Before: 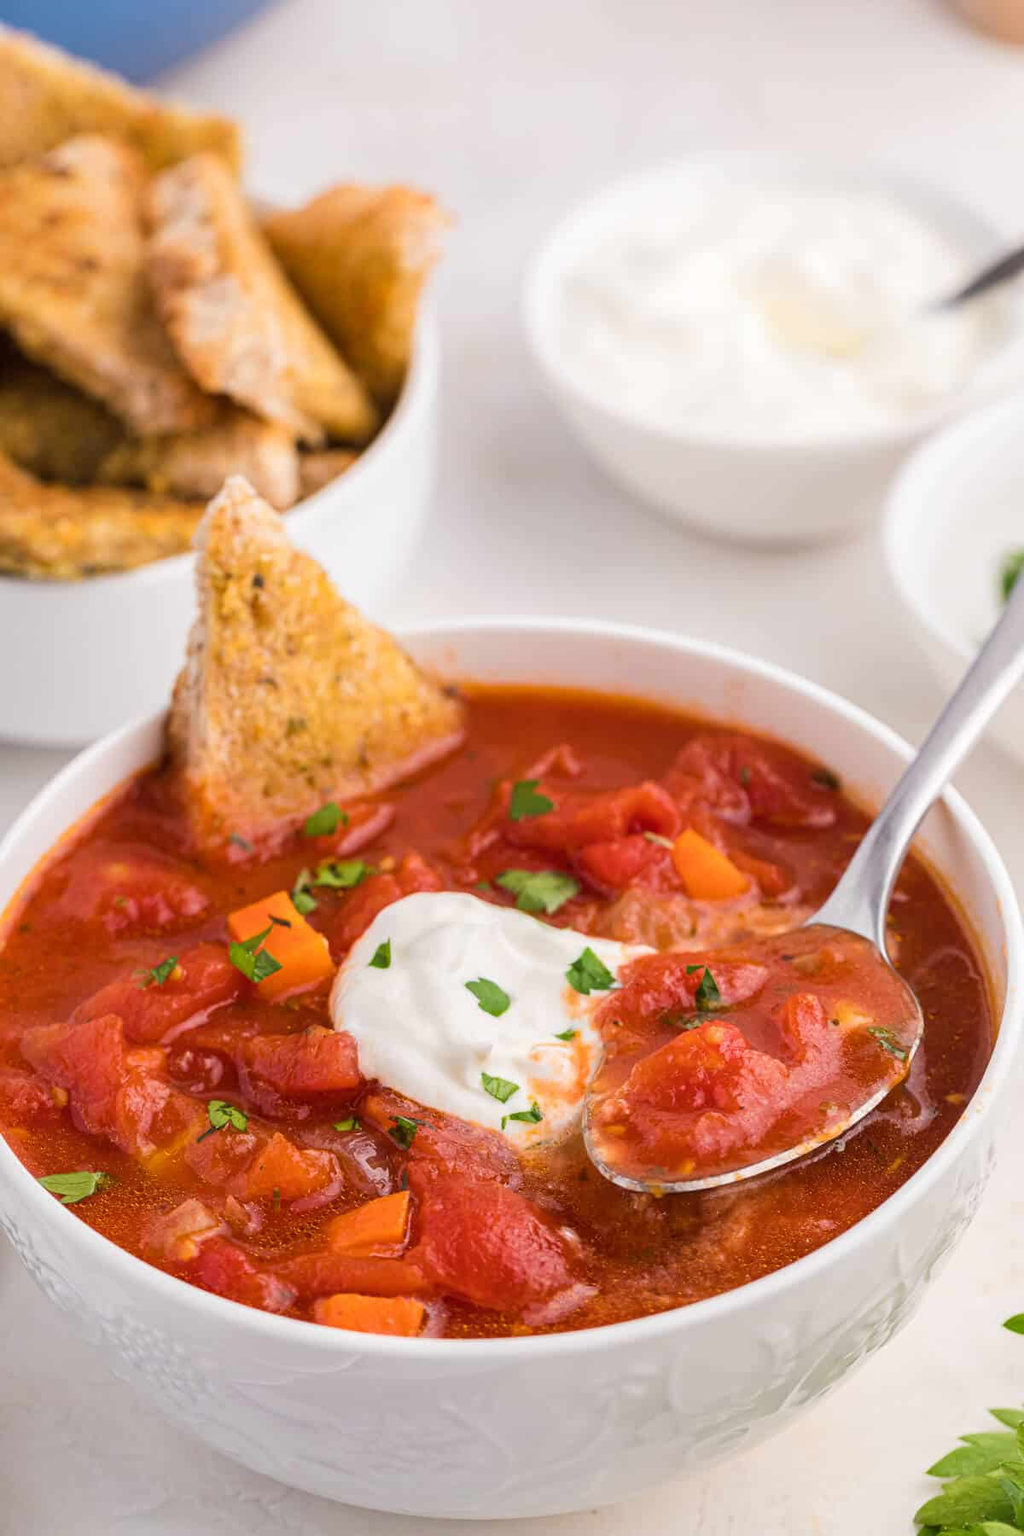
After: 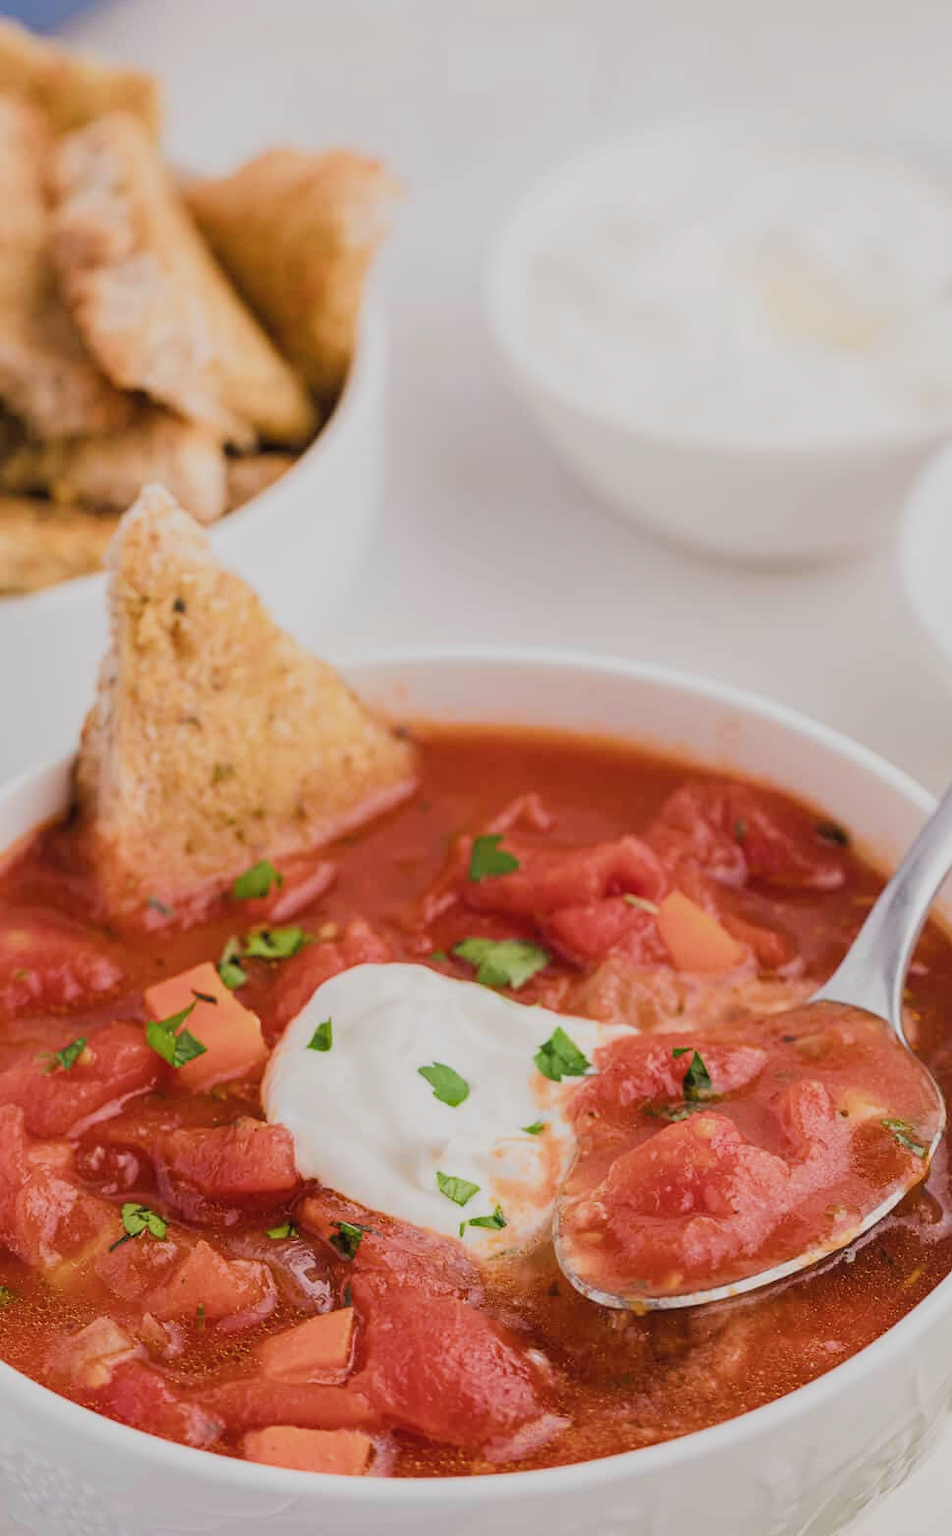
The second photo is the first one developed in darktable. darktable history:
crop: left 10.011%, top 3.623%, right 9.212%, bottom 9.519%
tone equalizer: on, module defaults
filmic rgb: black relative exposure -7.65 EV, white relative exposure 4.56 EV, hardness 3.61, color science v4 (2020)
